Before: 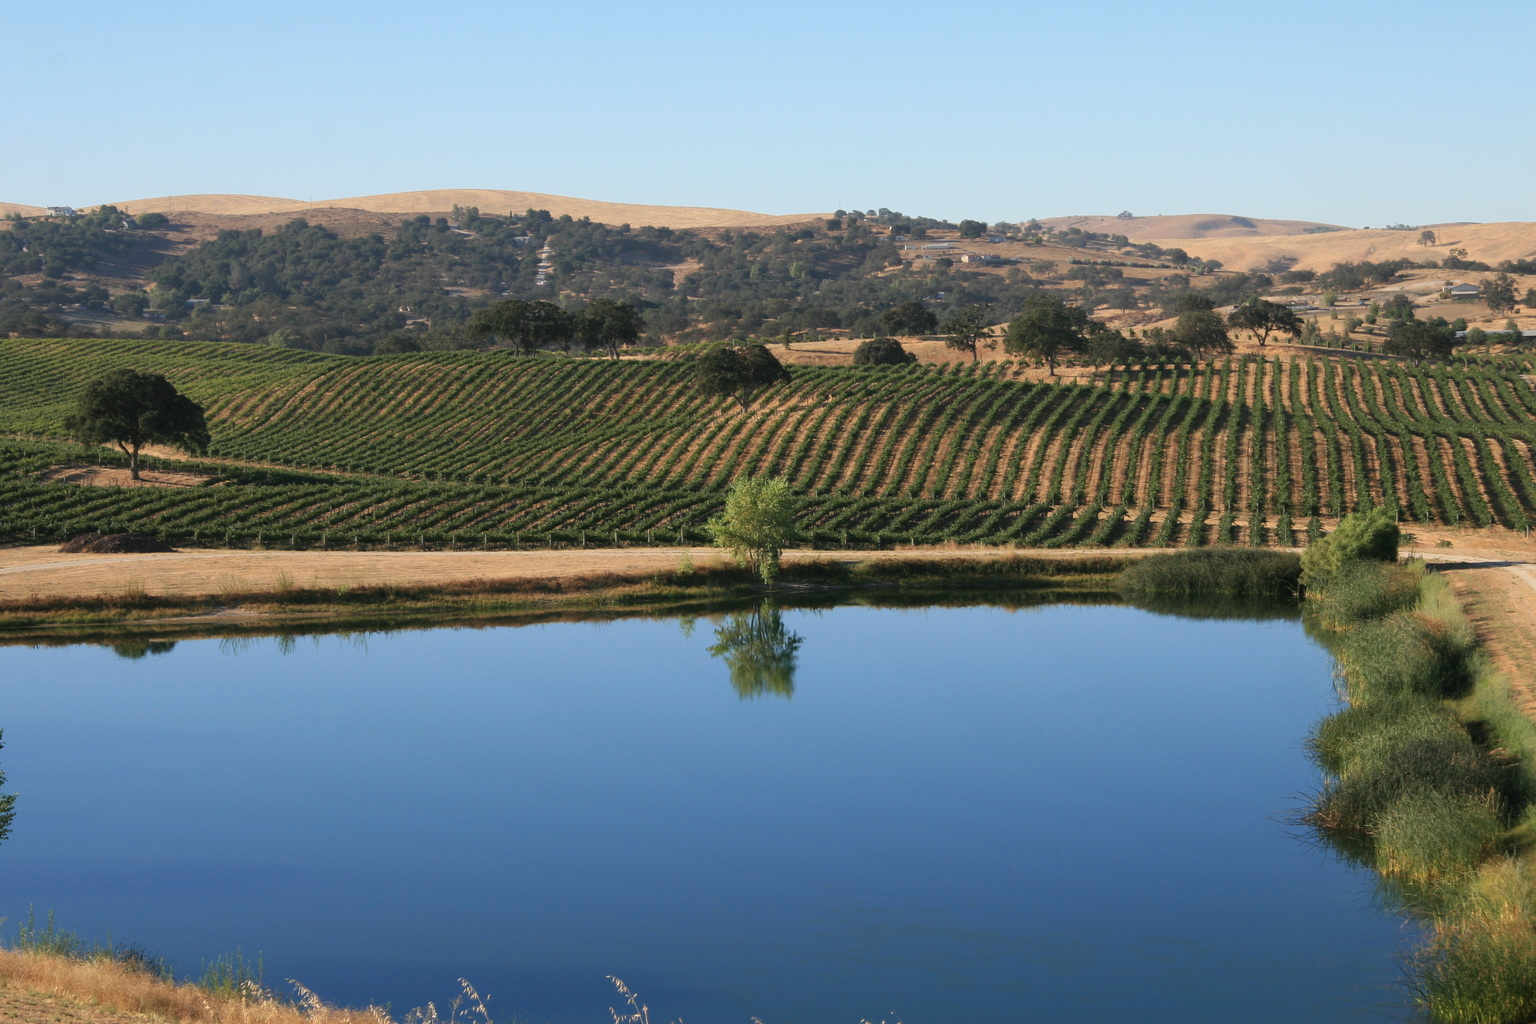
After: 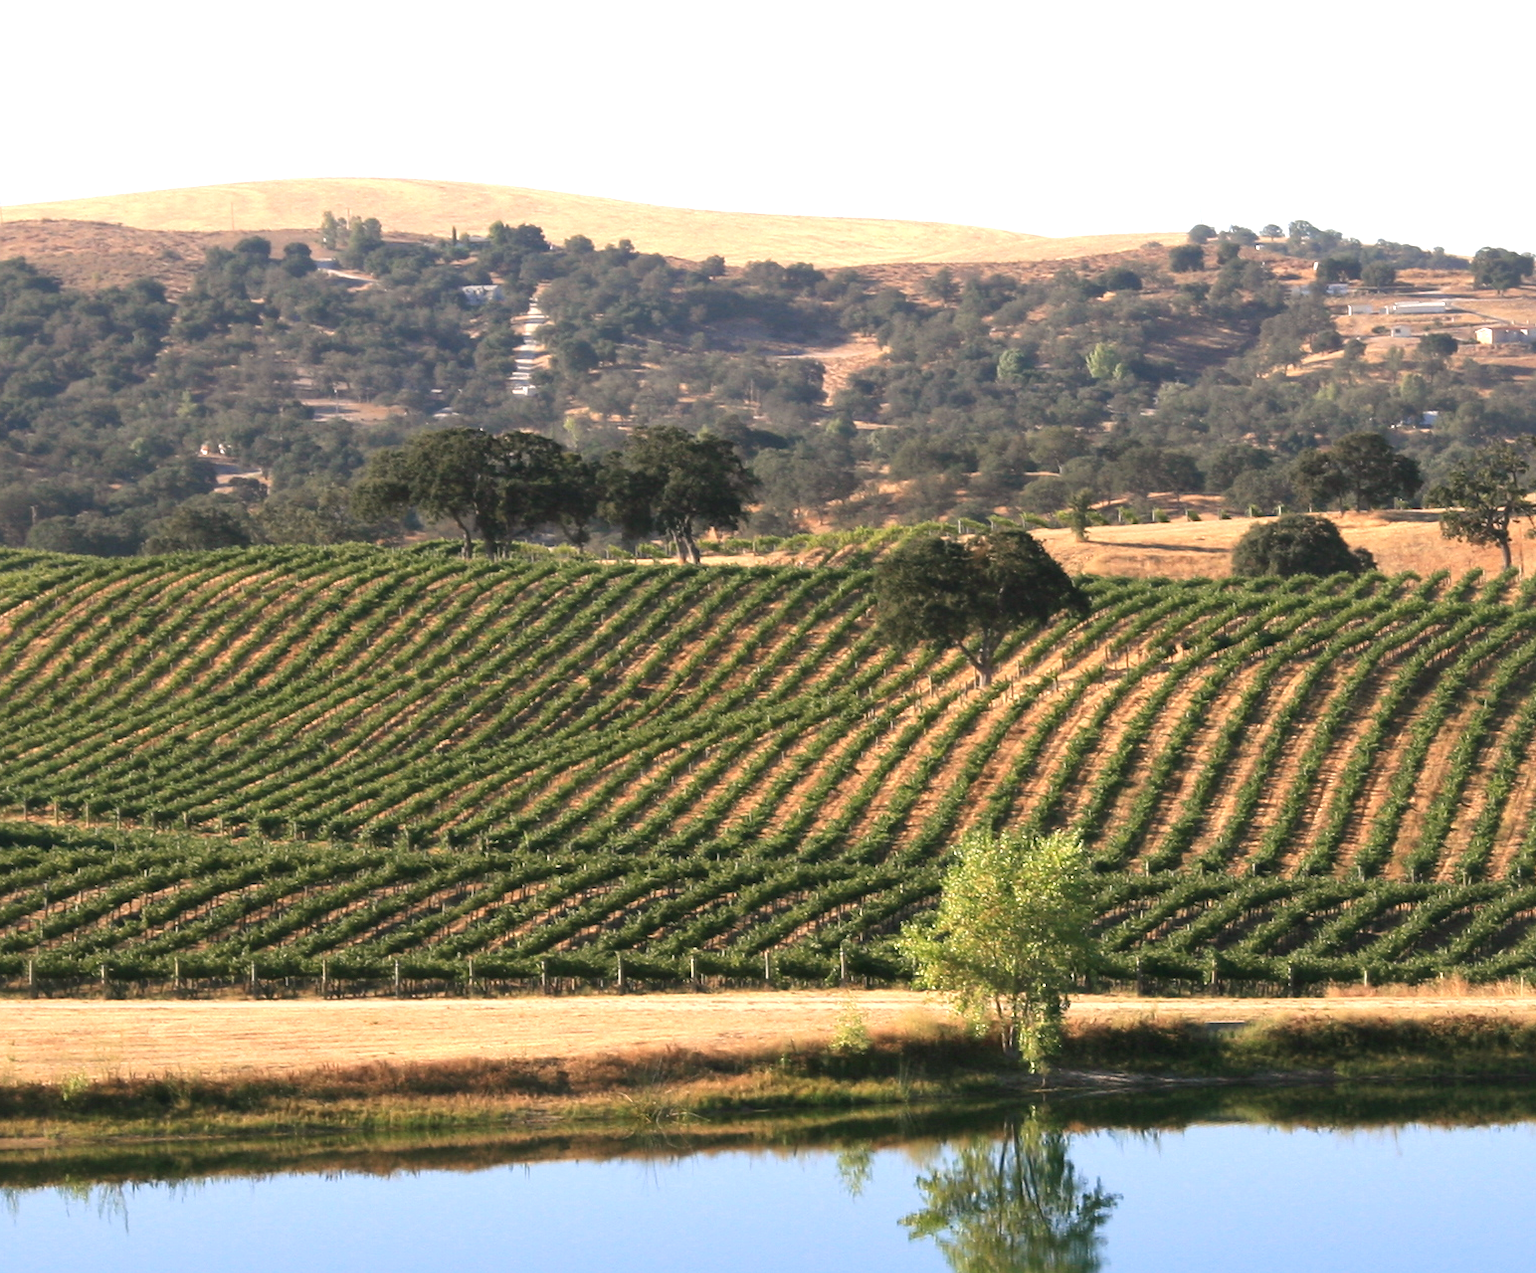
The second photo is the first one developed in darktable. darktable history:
crop: left 20.248%, top 10.86%, right 35.675%, bottom 34.321%
local contrast: mode bilateral grid, contrast 20, coarseness 50, detail 120%, midtone range 0.2
color correction: highlights a* 5.81, highlights b* 4.84
exposure: black level correction 0.001, exposure 0.955 EV, compensate exposure bias true, compensate highlight preservation false
